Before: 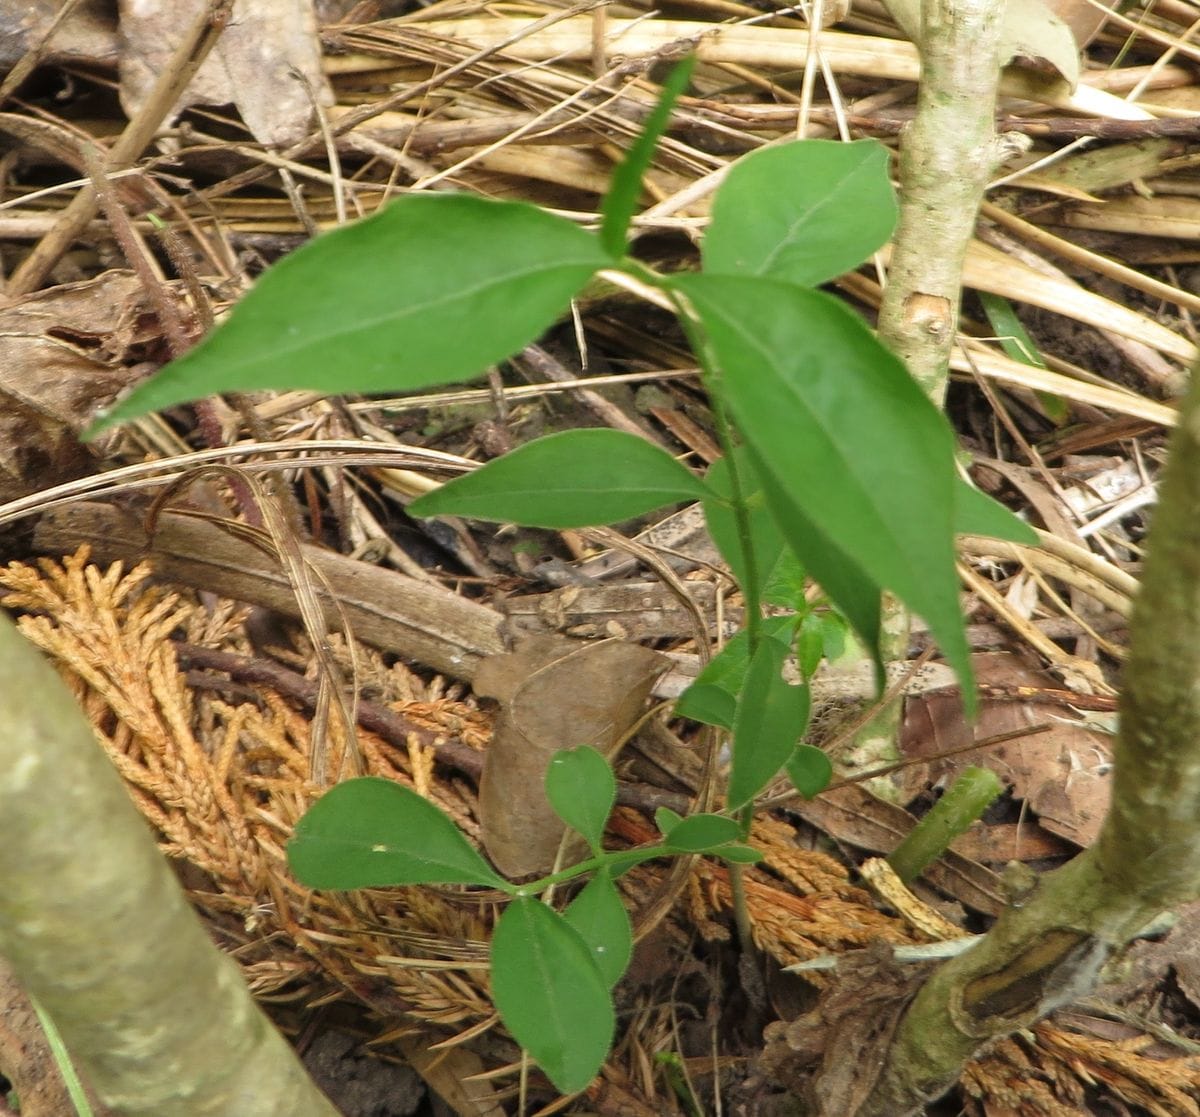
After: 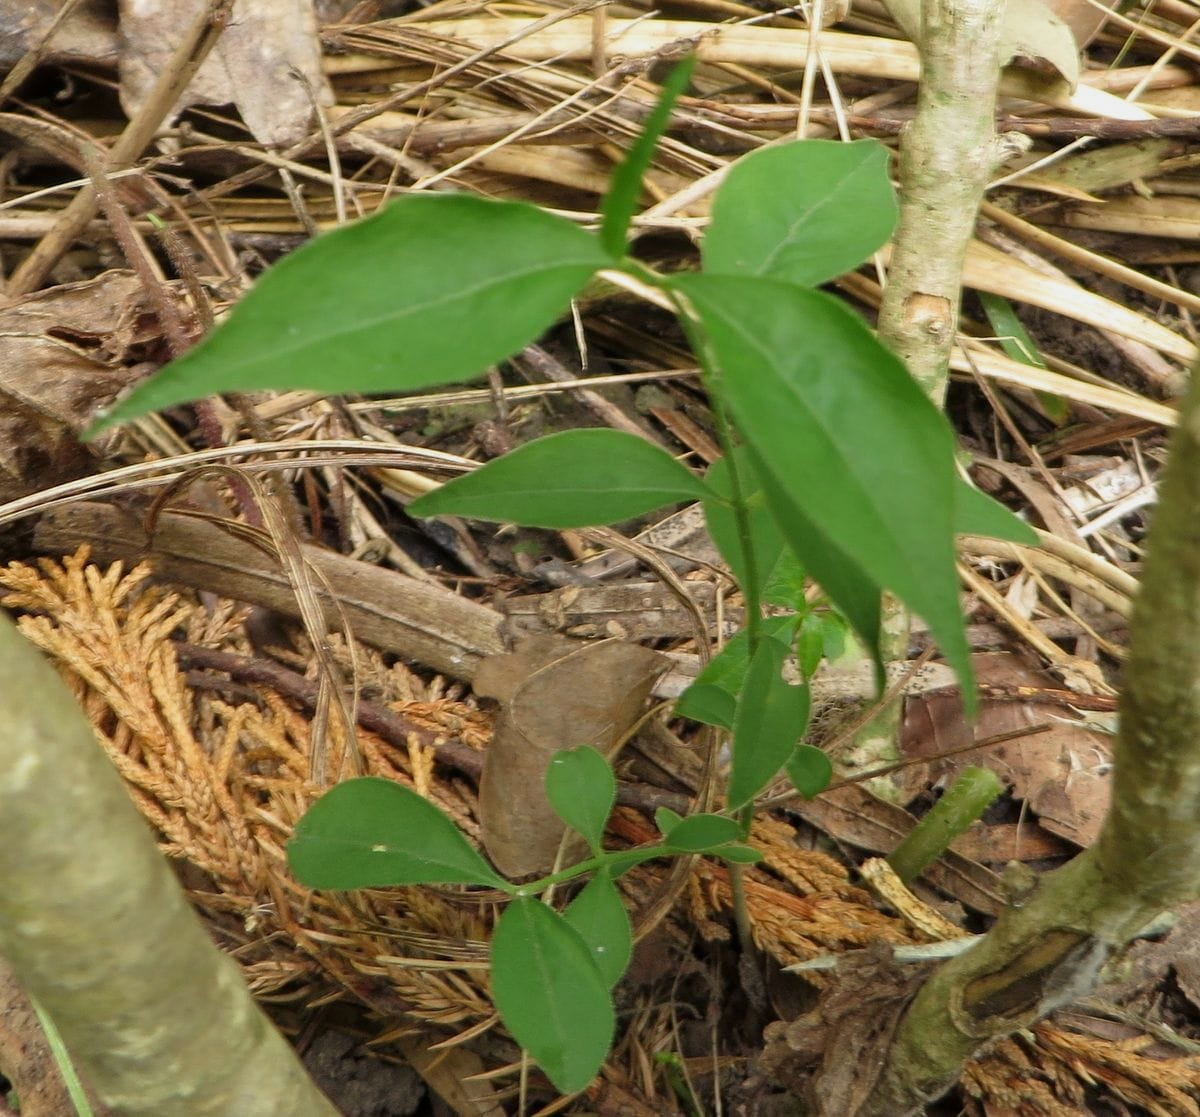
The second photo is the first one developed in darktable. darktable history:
exposure: black level correction 0.002, exposure -0.197 EV, compensate highlight preservation false
